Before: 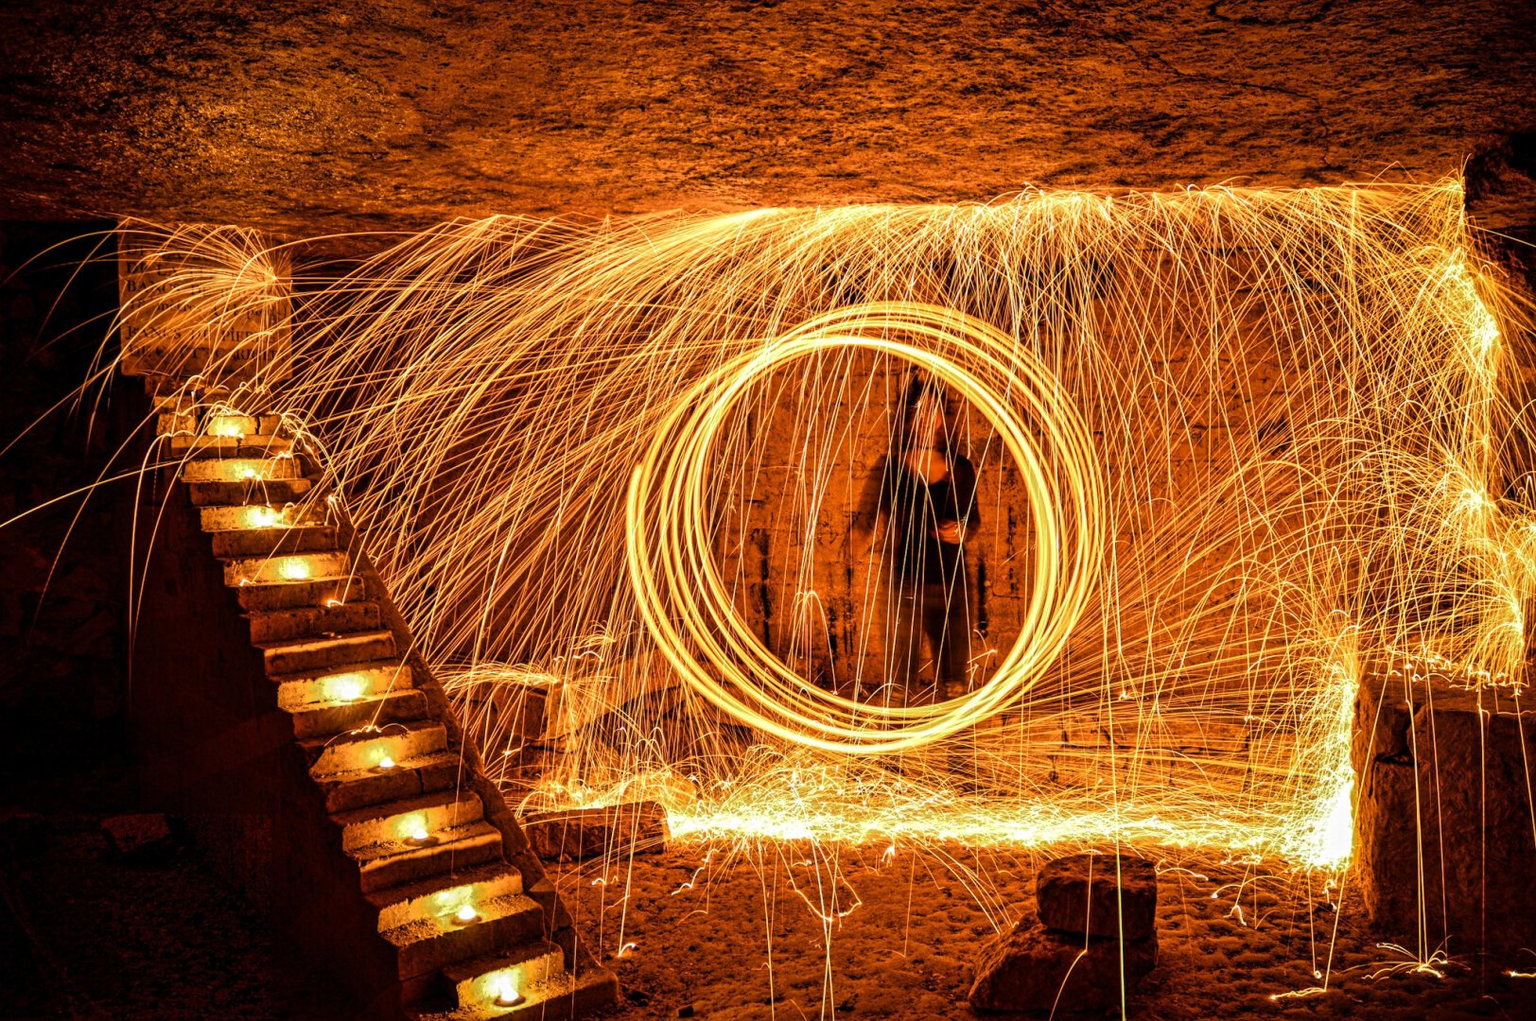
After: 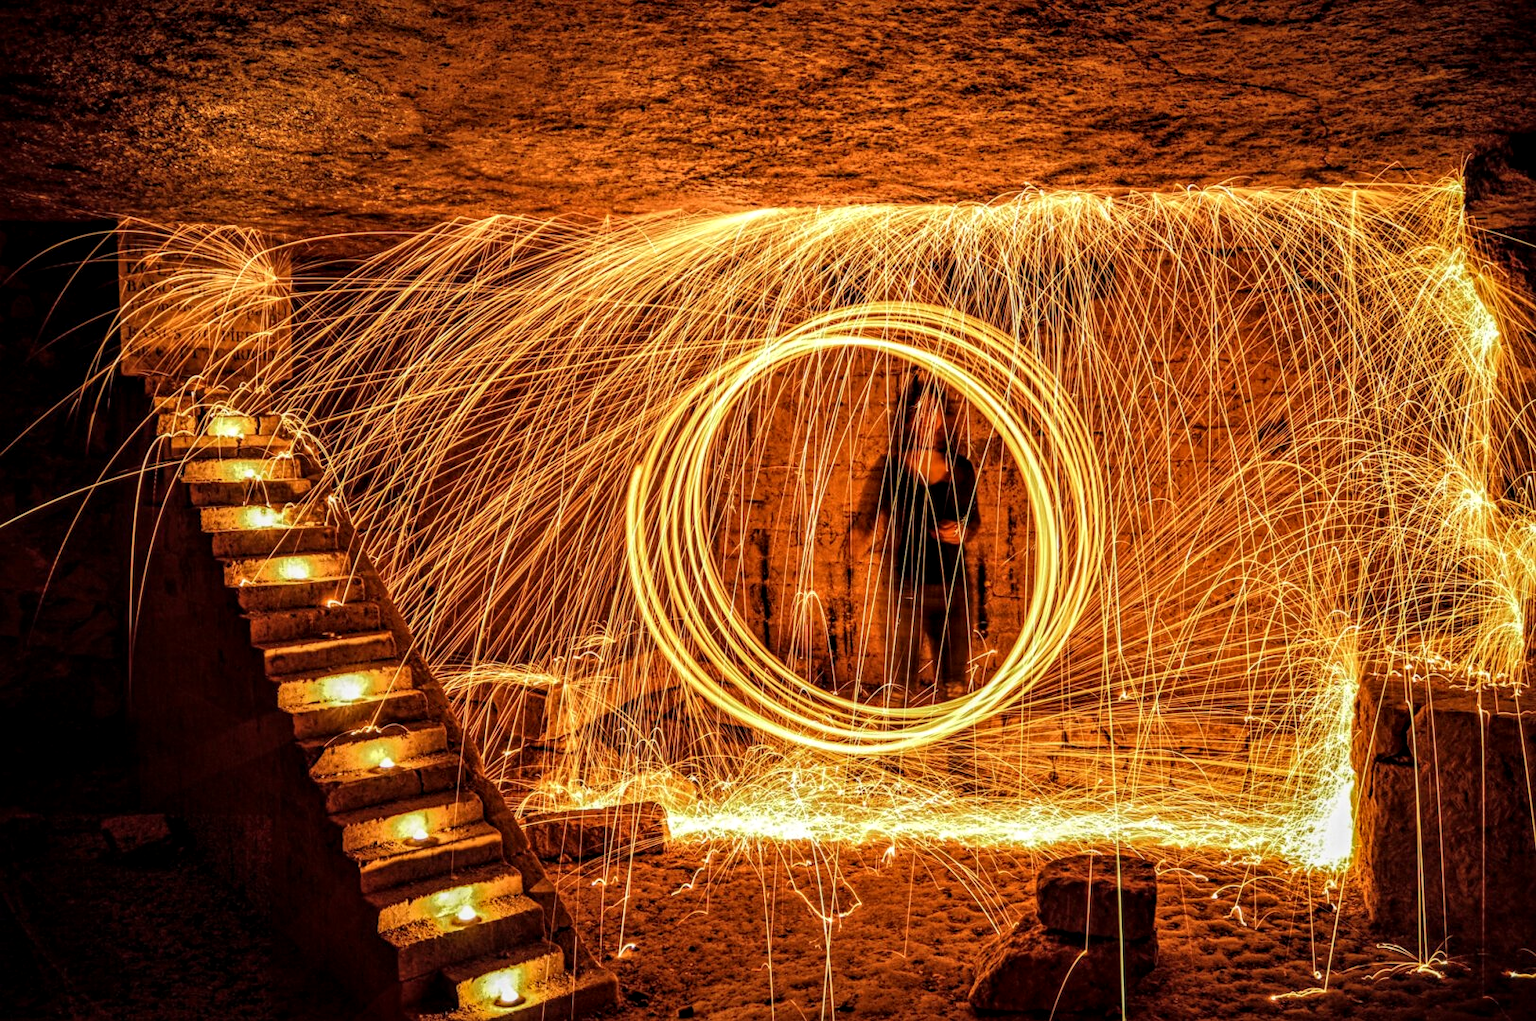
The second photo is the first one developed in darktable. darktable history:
local contrast: highlights 25%, detail 130%
